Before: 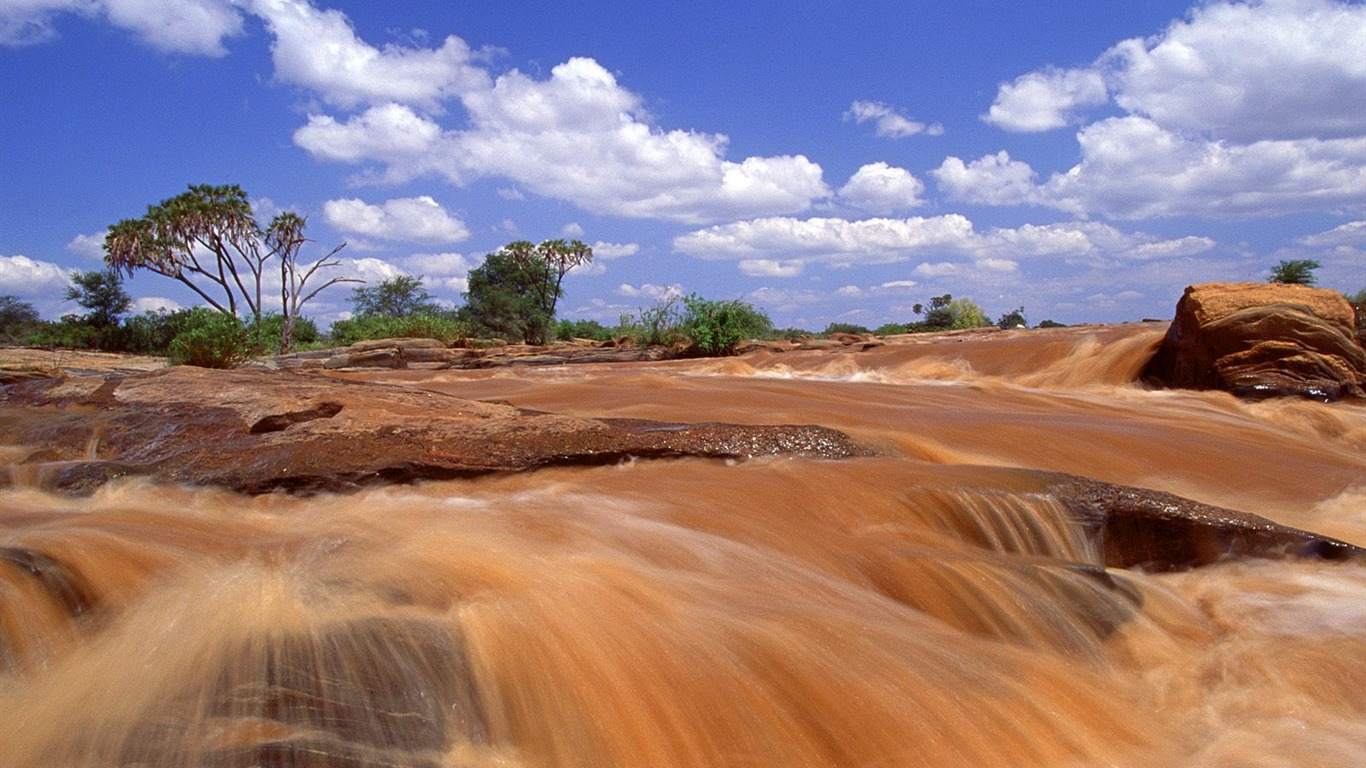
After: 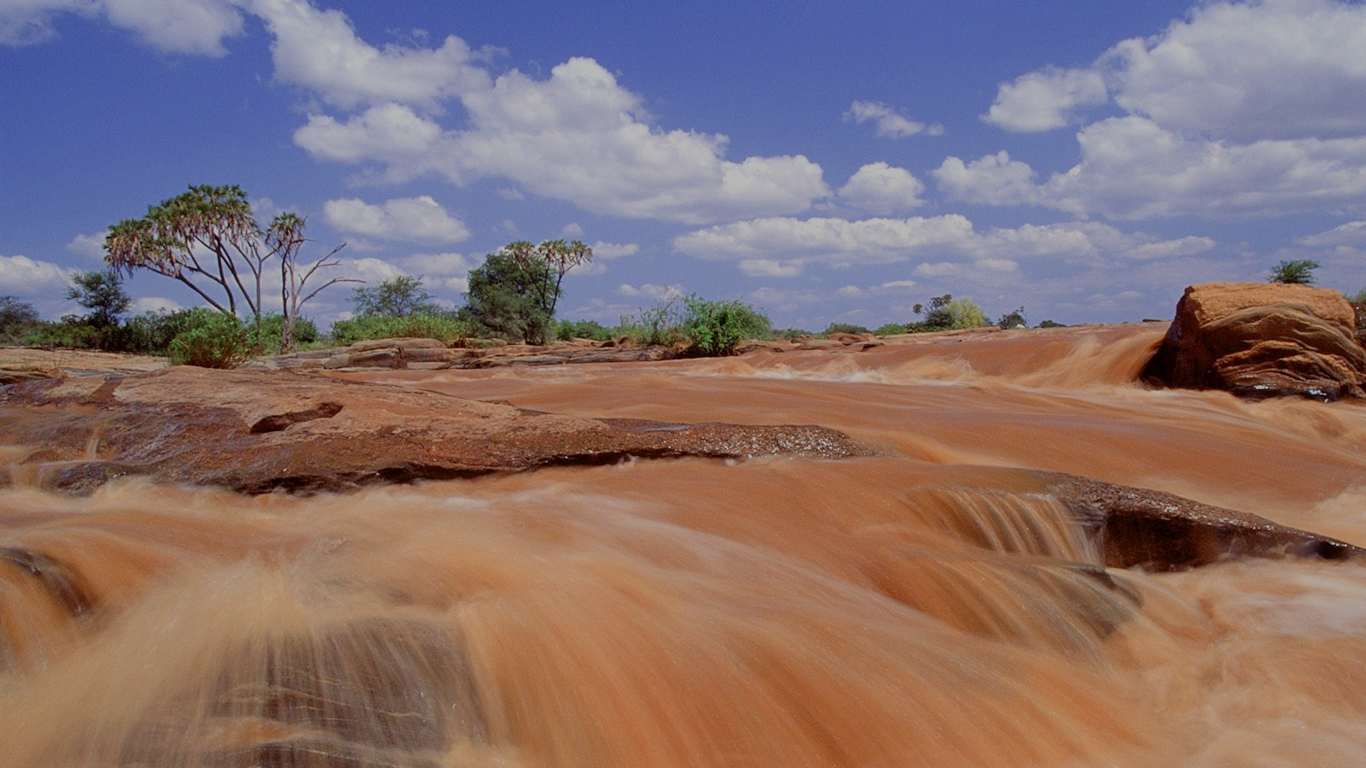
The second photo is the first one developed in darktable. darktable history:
filmic rgb: black relative exposure -7.98 EV, white relative exposure 8.06 EV, hardness 2.42, latitude 11.05%, contrast 0.716, highlights saturation mix 8.99%, shadows ↔ highlights balance 1.88%
